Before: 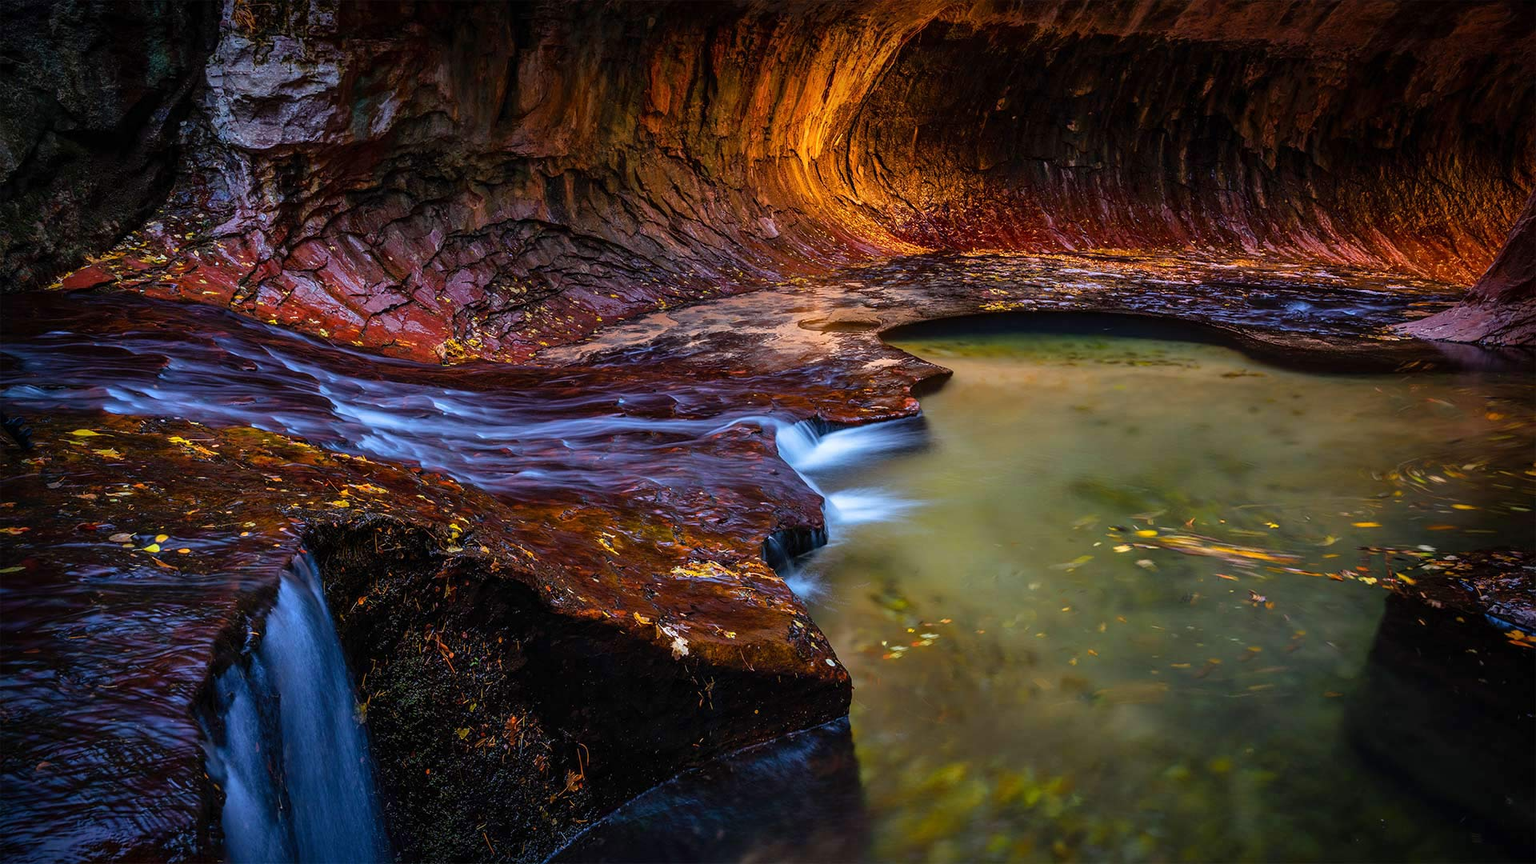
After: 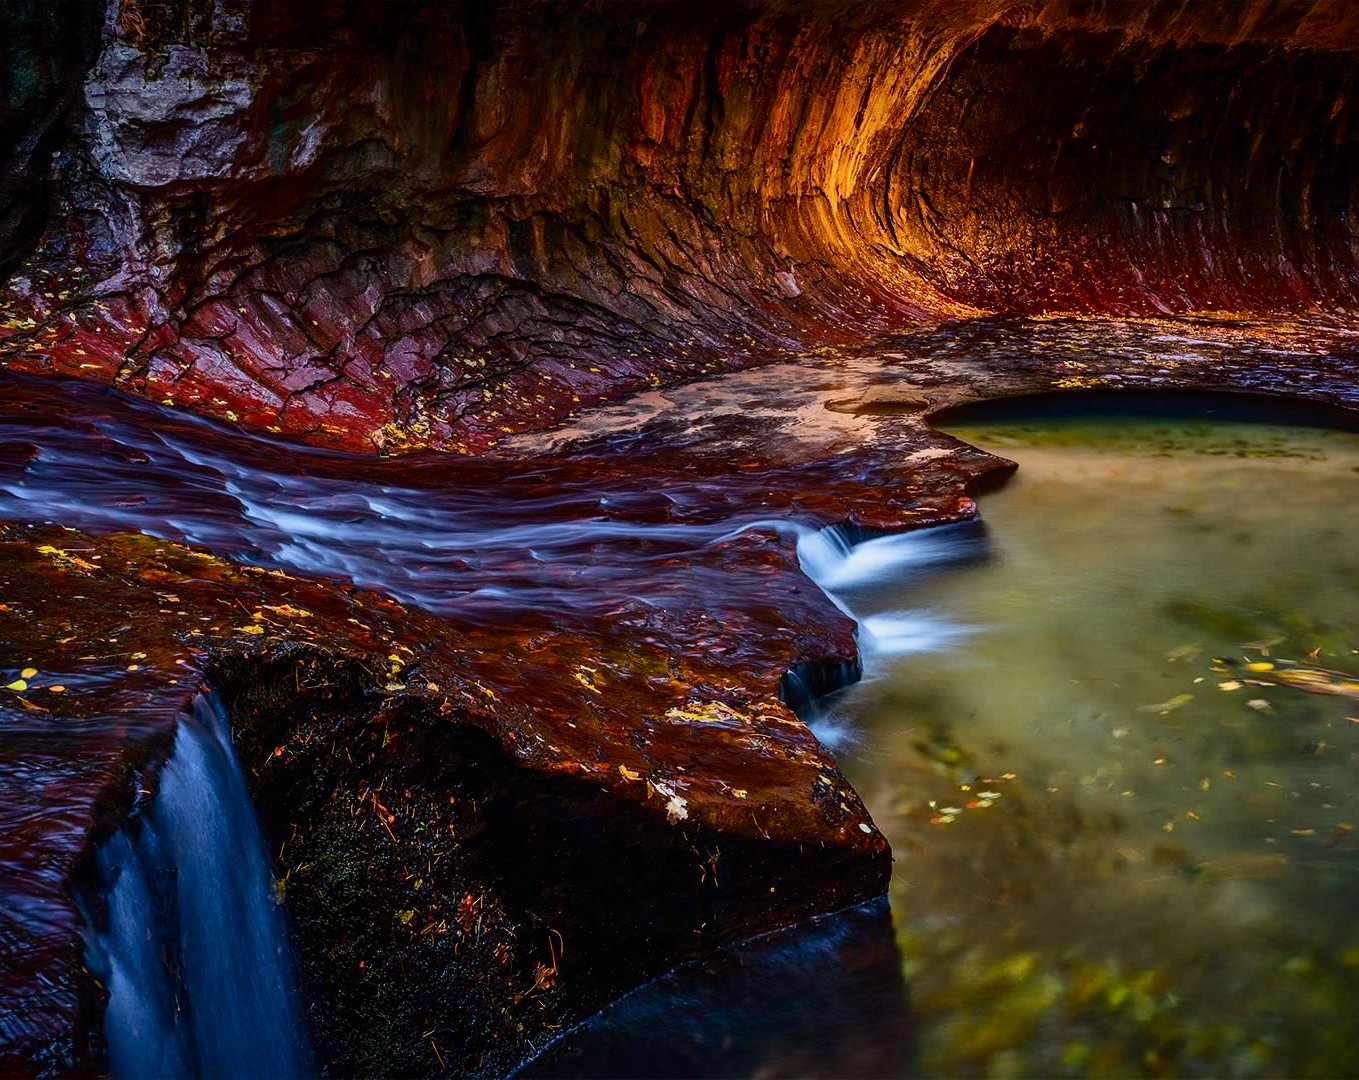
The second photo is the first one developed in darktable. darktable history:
contrast brightness saturation: contrast 0.28
tone equalizer: -8 EV 0.25 EV, -7 EV 0.417 EV, -6 EV 0.417 EV, -5 EV 0.25 EV, -3 EV -0.25 EV, -2 EV -0.417 EV, -1 EV -0.417 EV, +0 EV -0.25 EV, edges refinement/feathering 500, mask exposure compensation -1.57 EV, preserve details guided filter
color zones: curves: ch1 [(0, 0.513) (0.143, 0.524) (0.286, 0.511) (0.429, 0.506) (0.571, 0.503) (0.714, 0.503) (0.857, 0.508) (1, 0.513)]
crop and rotate: left 9.061%, right 20.142%
